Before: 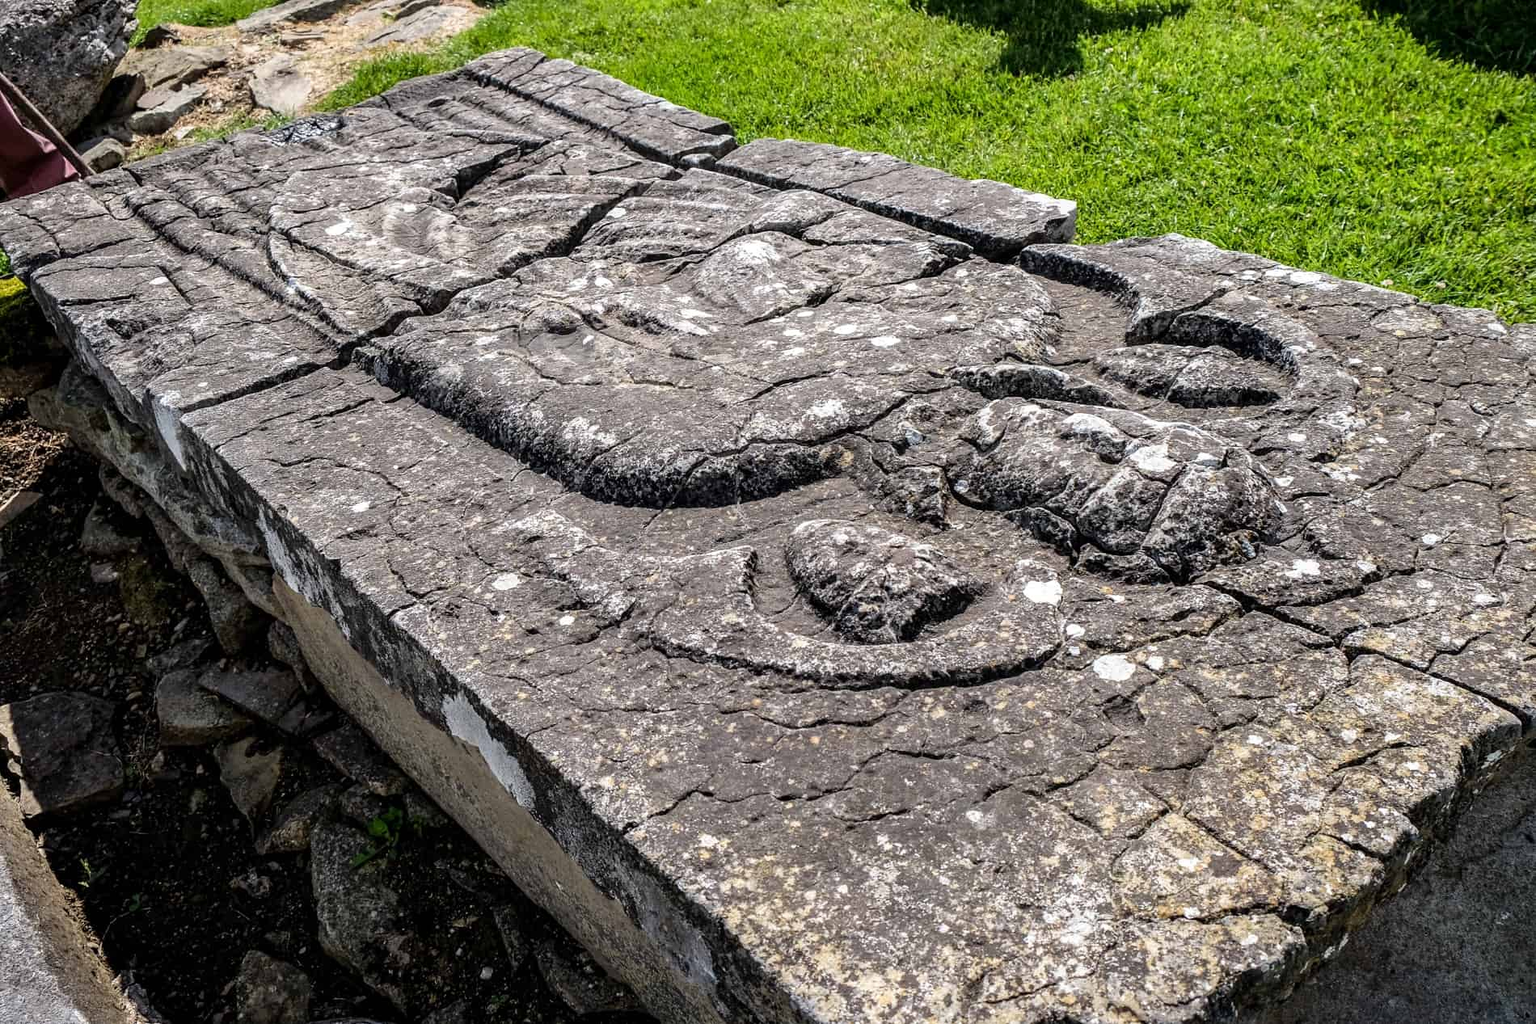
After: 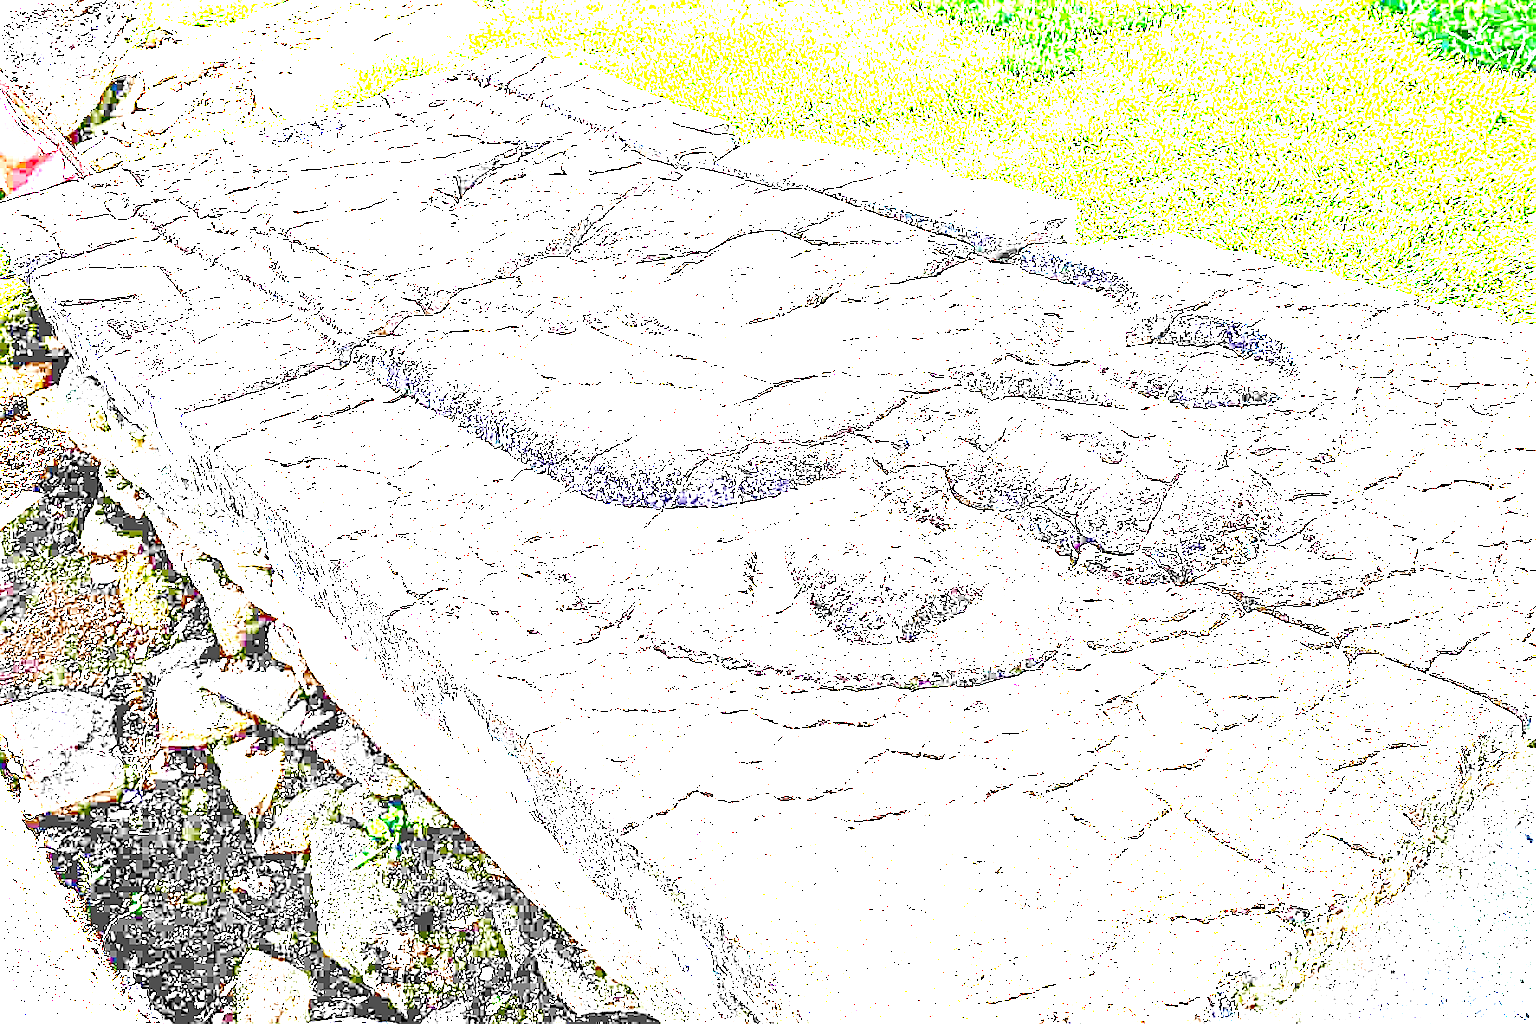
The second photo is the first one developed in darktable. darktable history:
sharpen: on, module defaults
tone equalizer: -7 EV 0.13 EV, smoothing diameter 25%, edges refinement/feathering 10, preserve details guided filter
exposure: exposure 8 EV, compensate highlight preservation false
